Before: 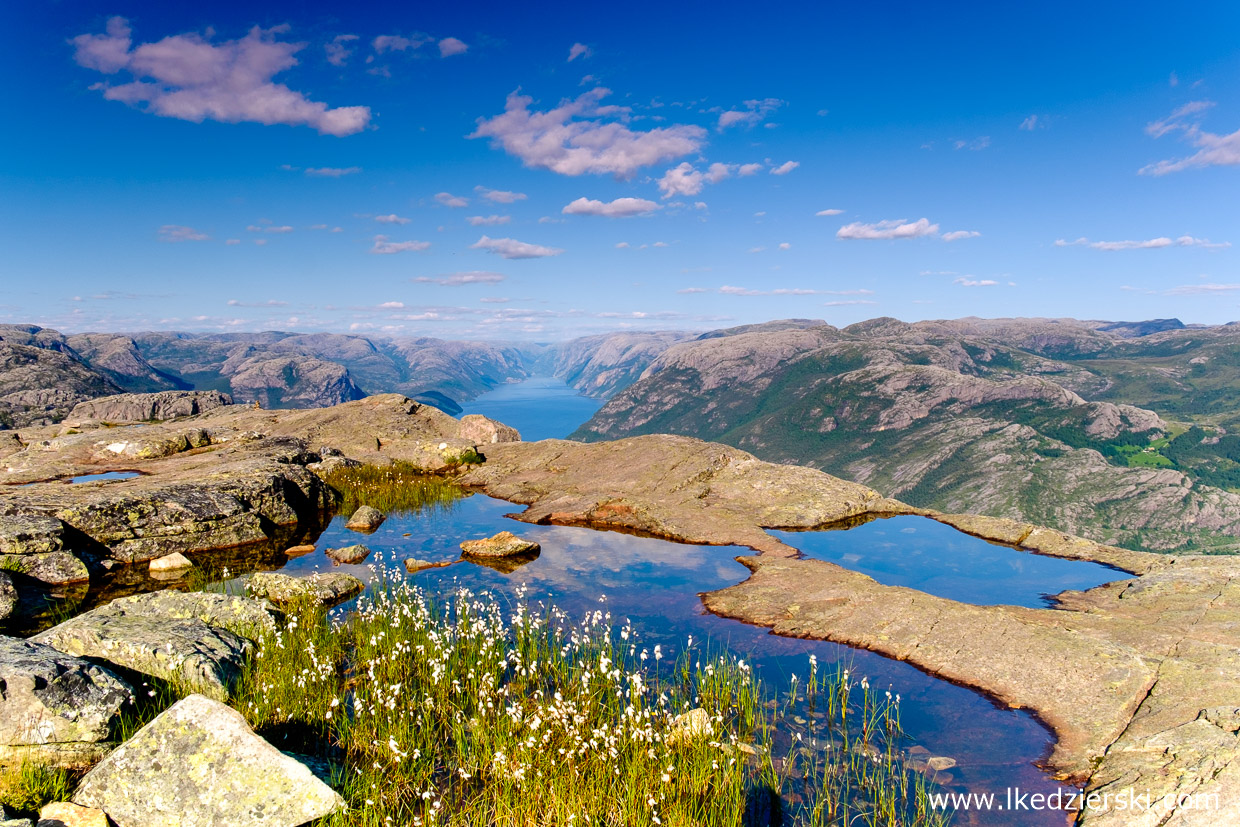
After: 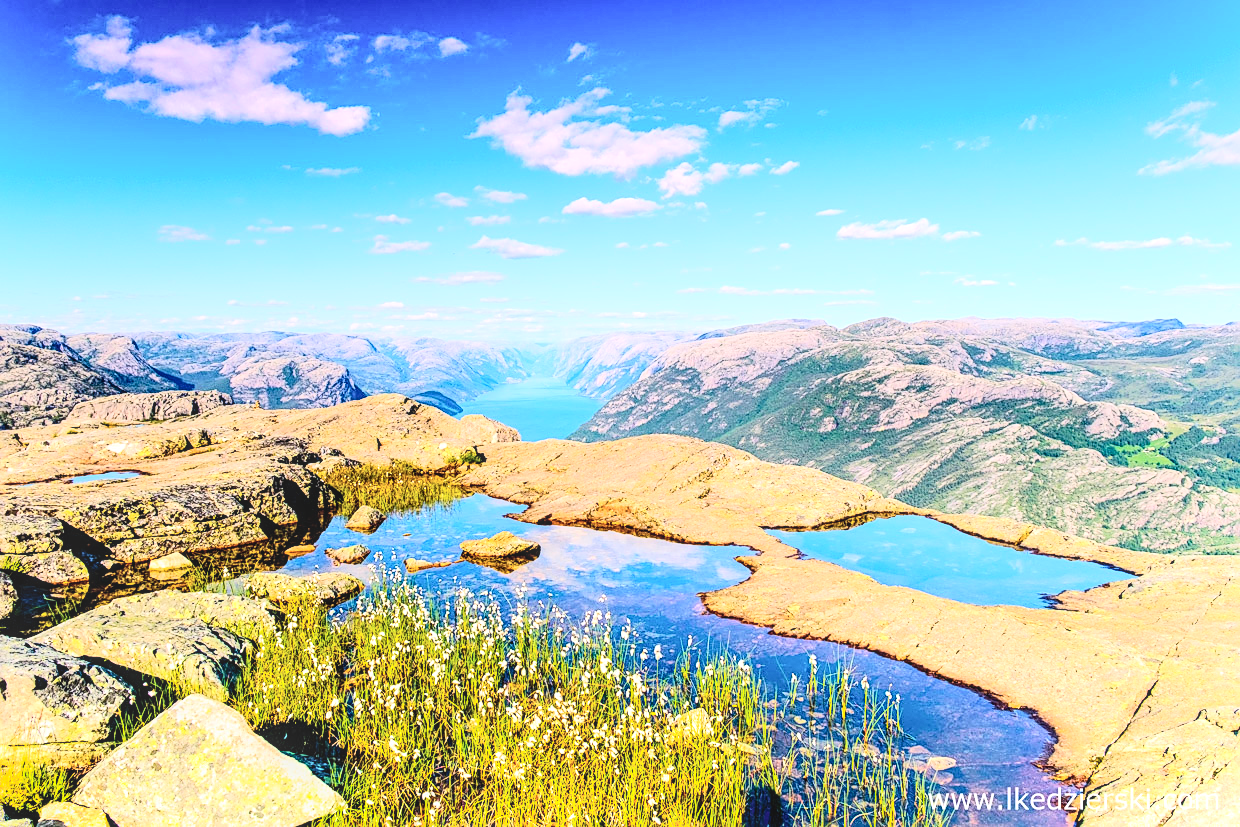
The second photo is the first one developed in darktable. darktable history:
contrast brightness saturation: contrast -0.123
color balance rgb: shadows lift › chroma 2.057%, shadows lift › hue 215.67°, perceptual saturation grading › global saturation 14.969%, perceptual brilliance grading › mid-tones 9.799%, perceptual brilliance grading › shadows 14.545%, global vibrance 20.842%
sharpen: on, module defaults
local contrast: highlights 61%, detail 143%, midtone range 0.435
tone curve: curves: ch0 [(0, 0) (0.003, 0.004) (0.011, 0.015) (0.025, 0.034) (0.044, 0.061) (0.069, 0.095) (0.1, 0.137) (0.136, 0.186) (0.177, 0.243) (0.224, 0.307) (0.277, 0.416) (0.335, 0.533) (0.399, 0.641) (0.468, 0.748) (0.543, 0.829) (0.623, 0.886) (0.709, 0.924) (0.801, 0.951) (0.898, 0.975) (1, 1)], color space Lab, independent channels, preserve colors none
